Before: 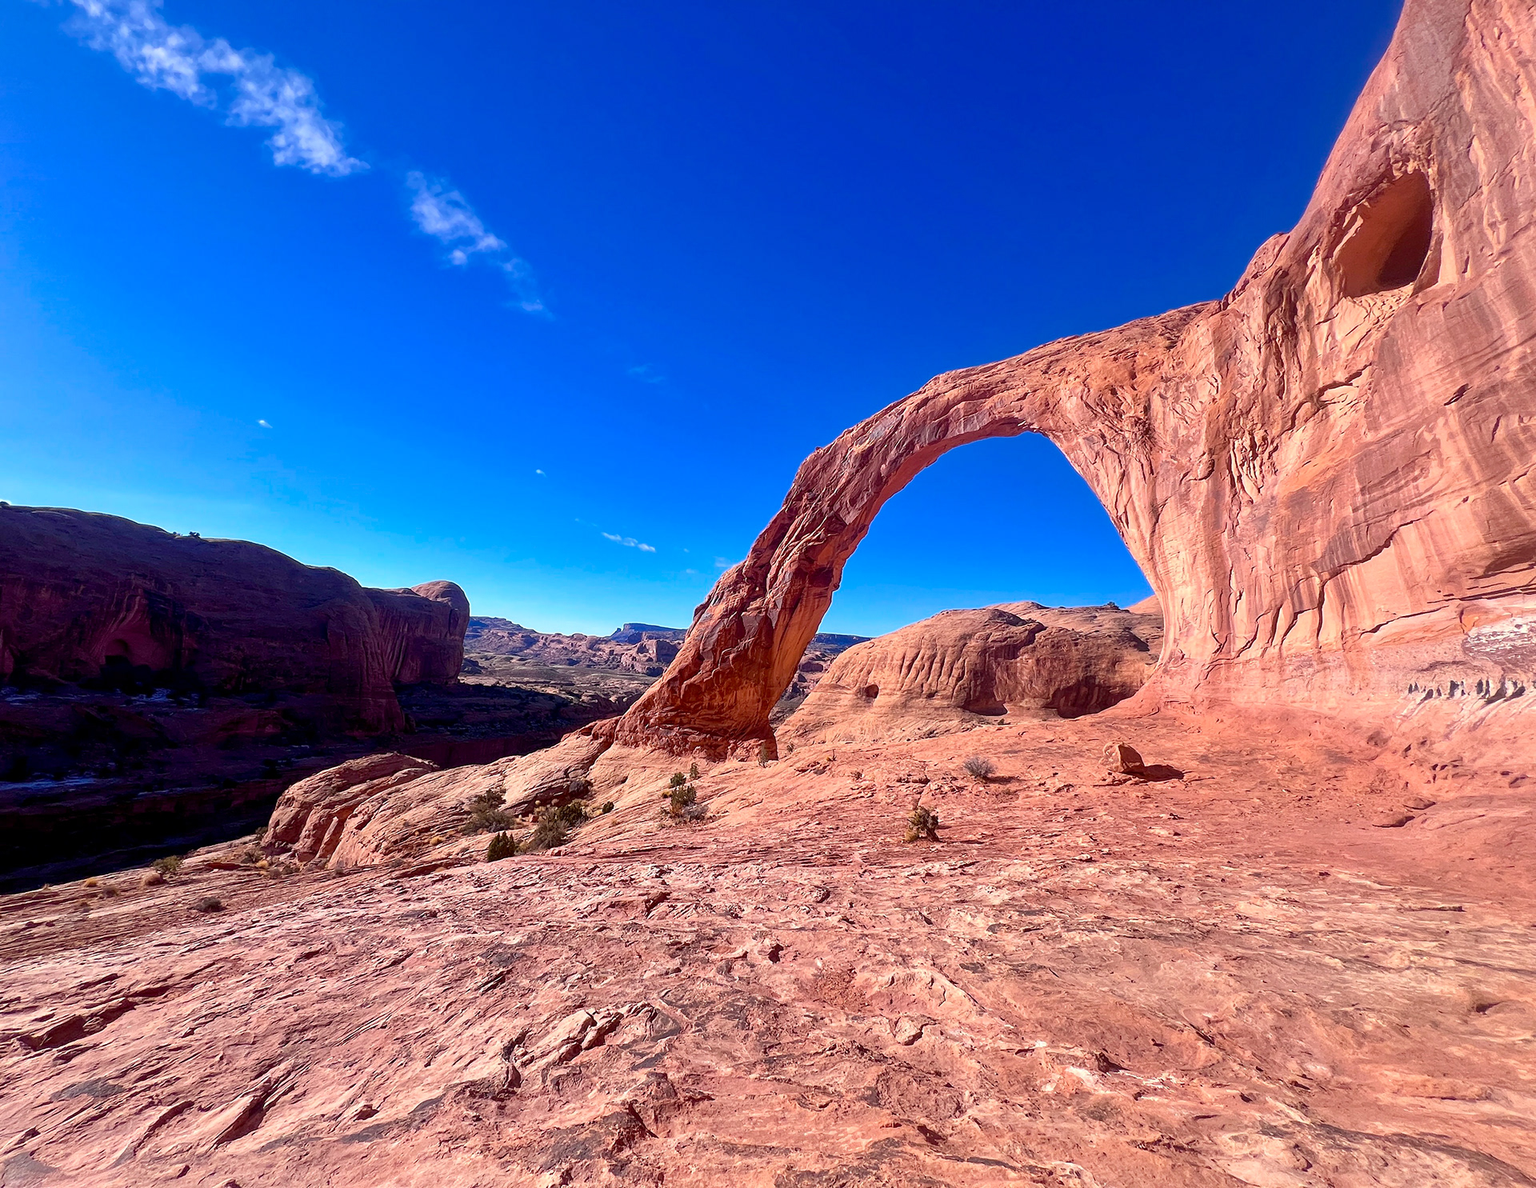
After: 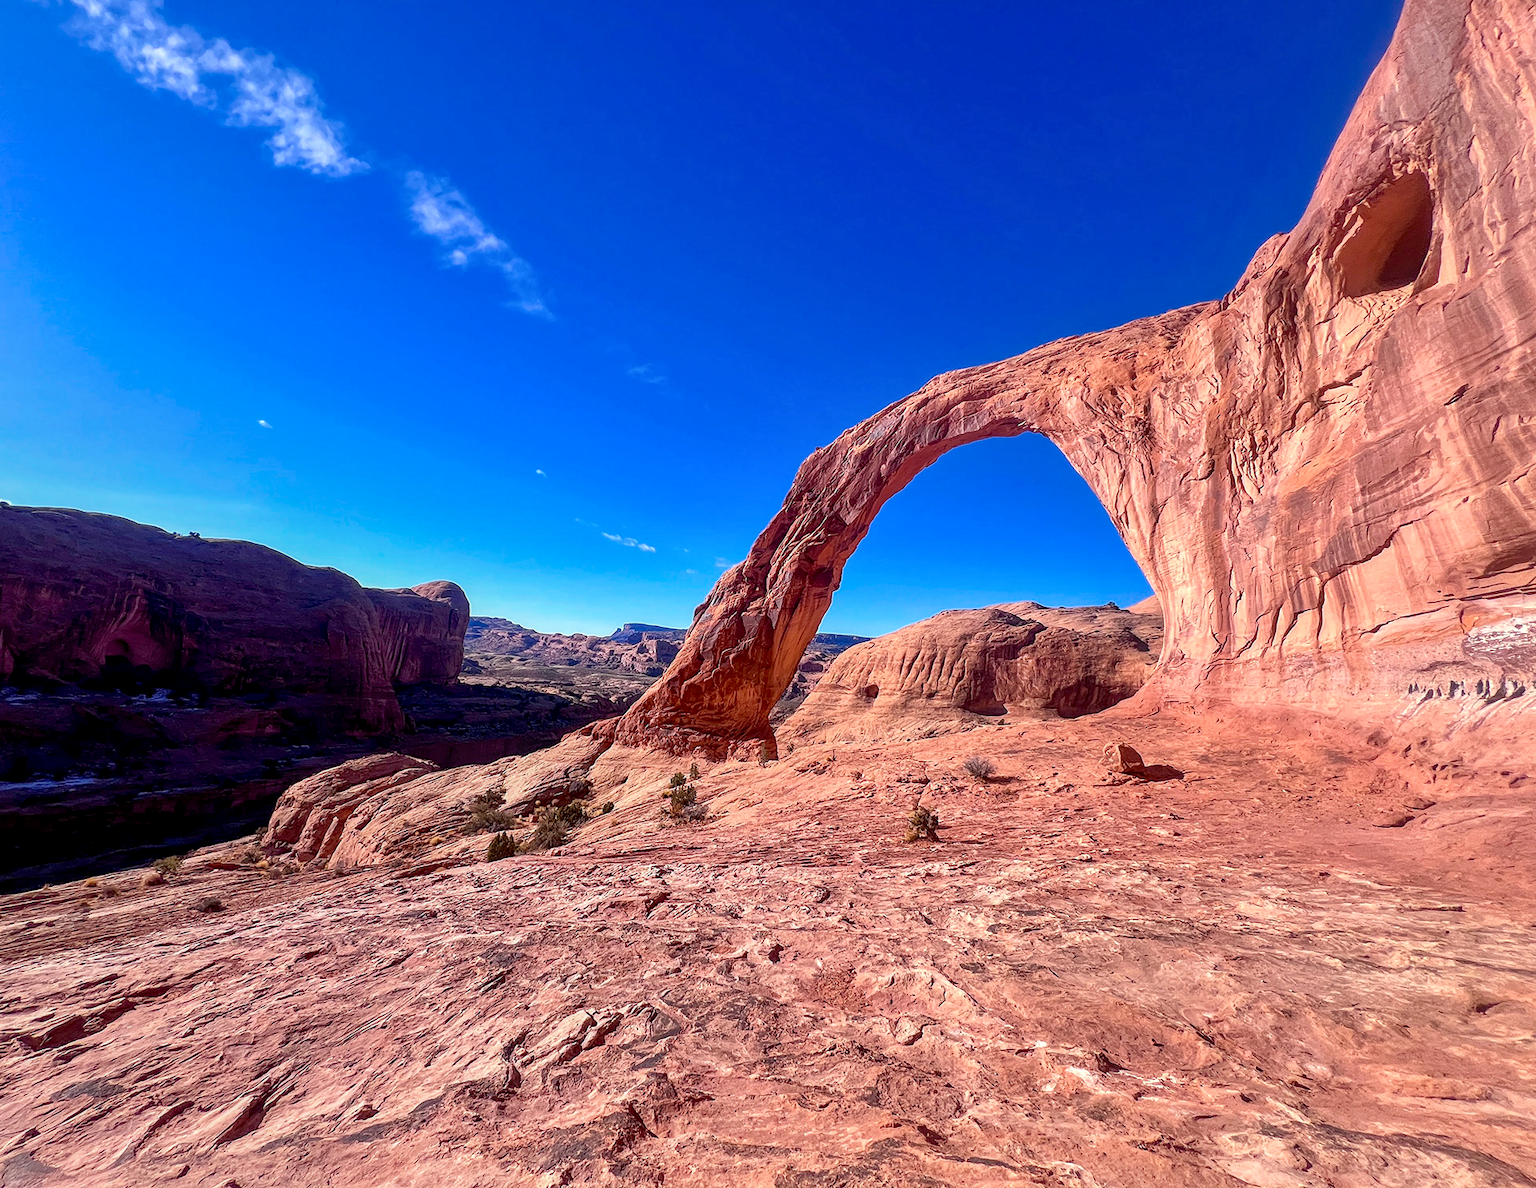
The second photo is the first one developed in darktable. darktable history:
local contrast: on, module defaults
shadows and highlights: shadows 25, highlights -25
exposure: black level correction 0.001, compensate highlight preservation false
